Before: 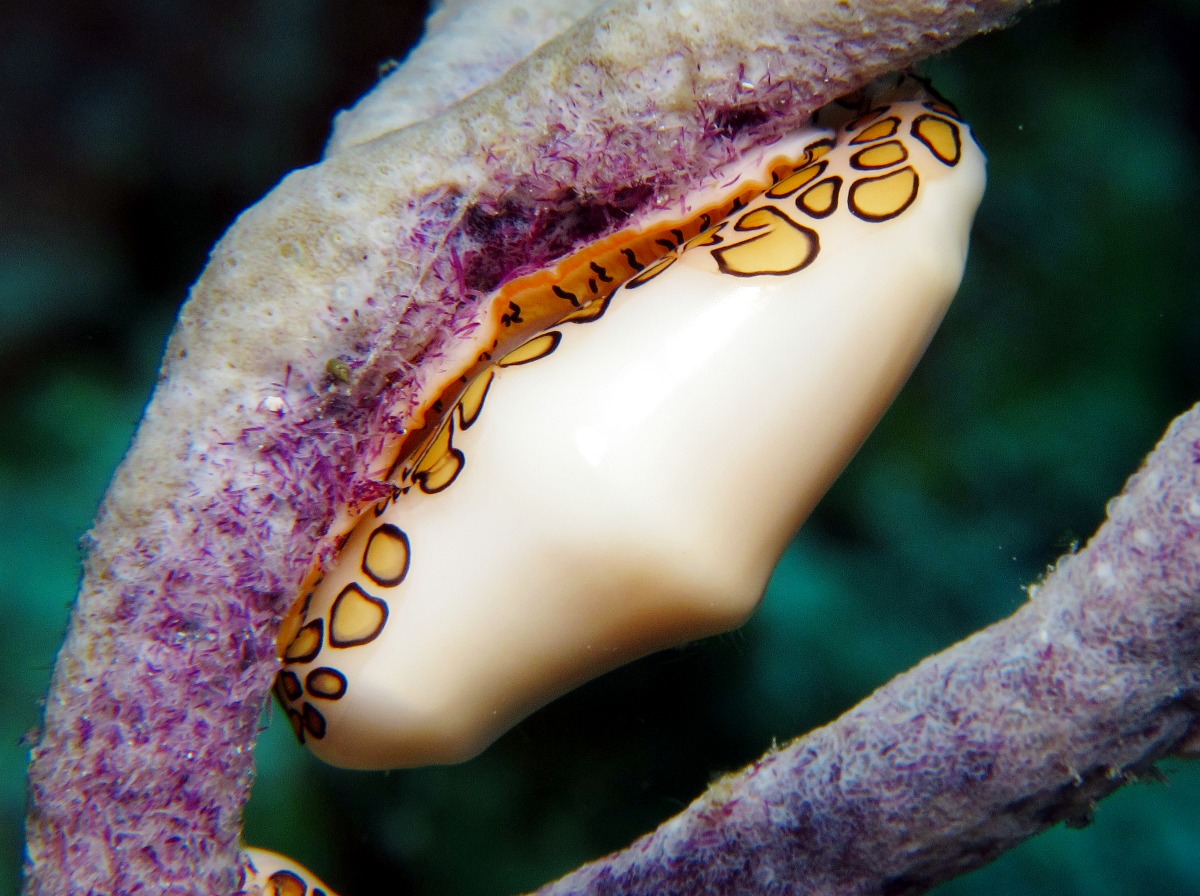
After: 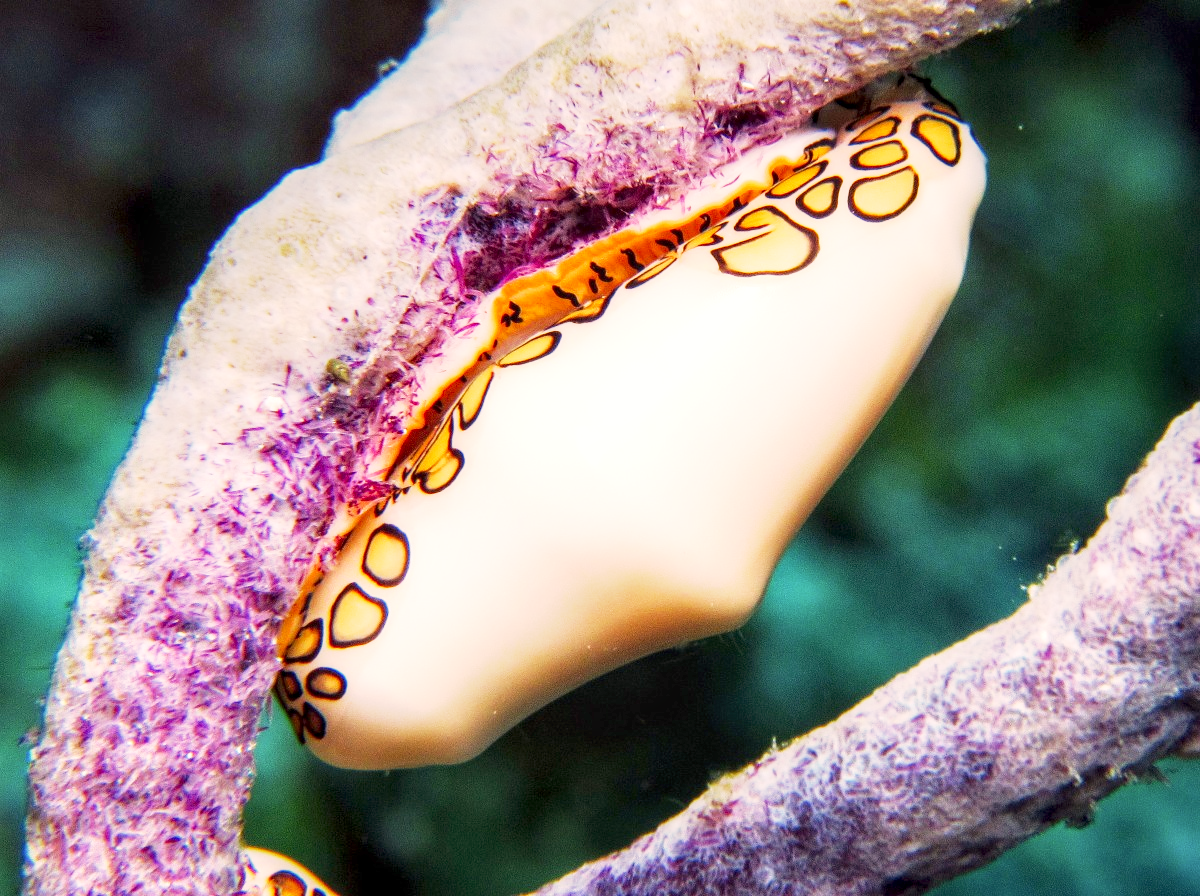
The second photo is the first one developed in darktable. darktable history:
exposure: exposure 1 EV, compensate highlight preservation false
color correction: highlights a* 5.94, highlights b* 4.83
local contrast: detail 130%
base curve: curves: ch0 [(0, 0) (0.088, 0.125) (0.176, 0.251) (0.354, 0.501) (0.613, 0.749) (1, 0.877)], preserve colors none
